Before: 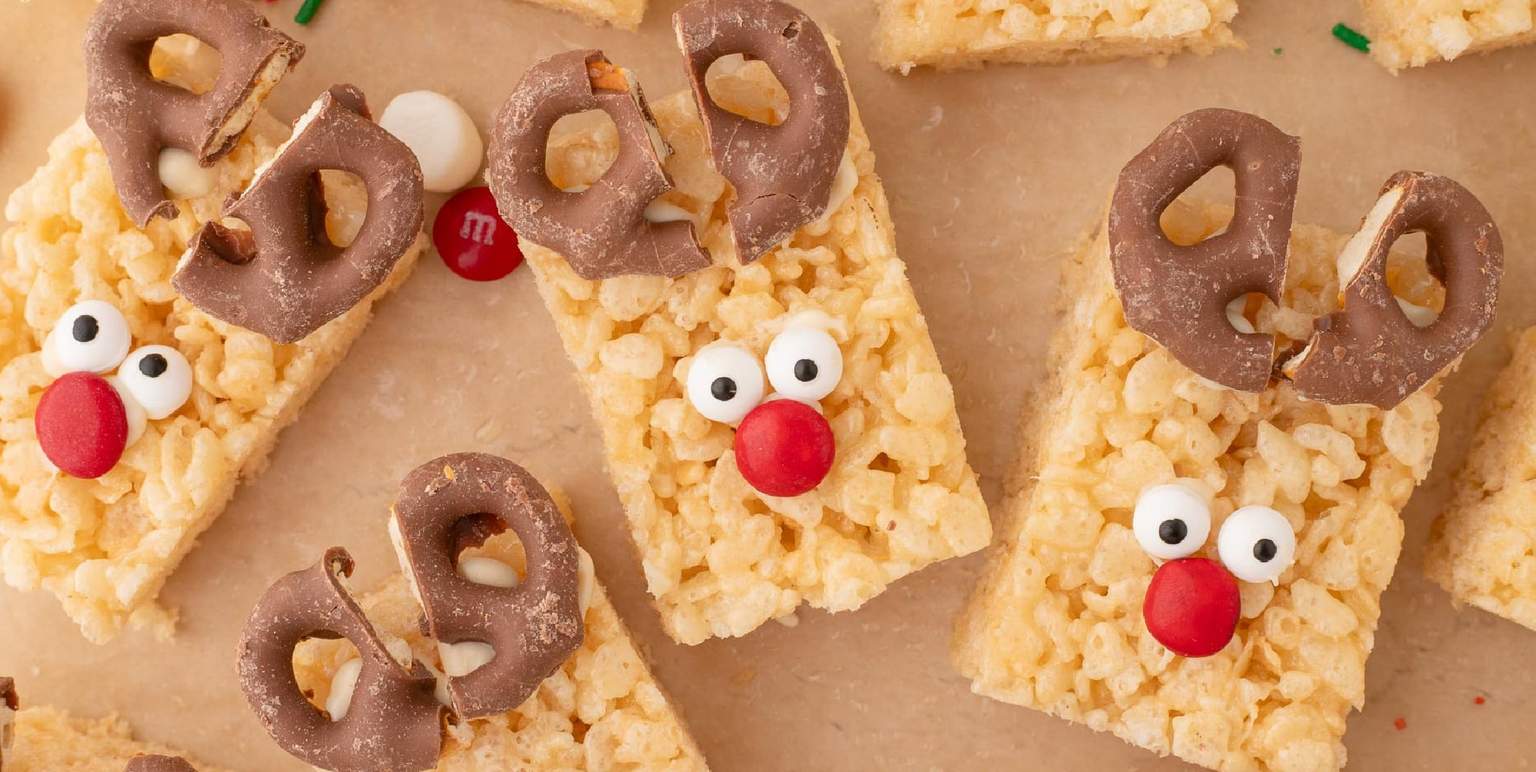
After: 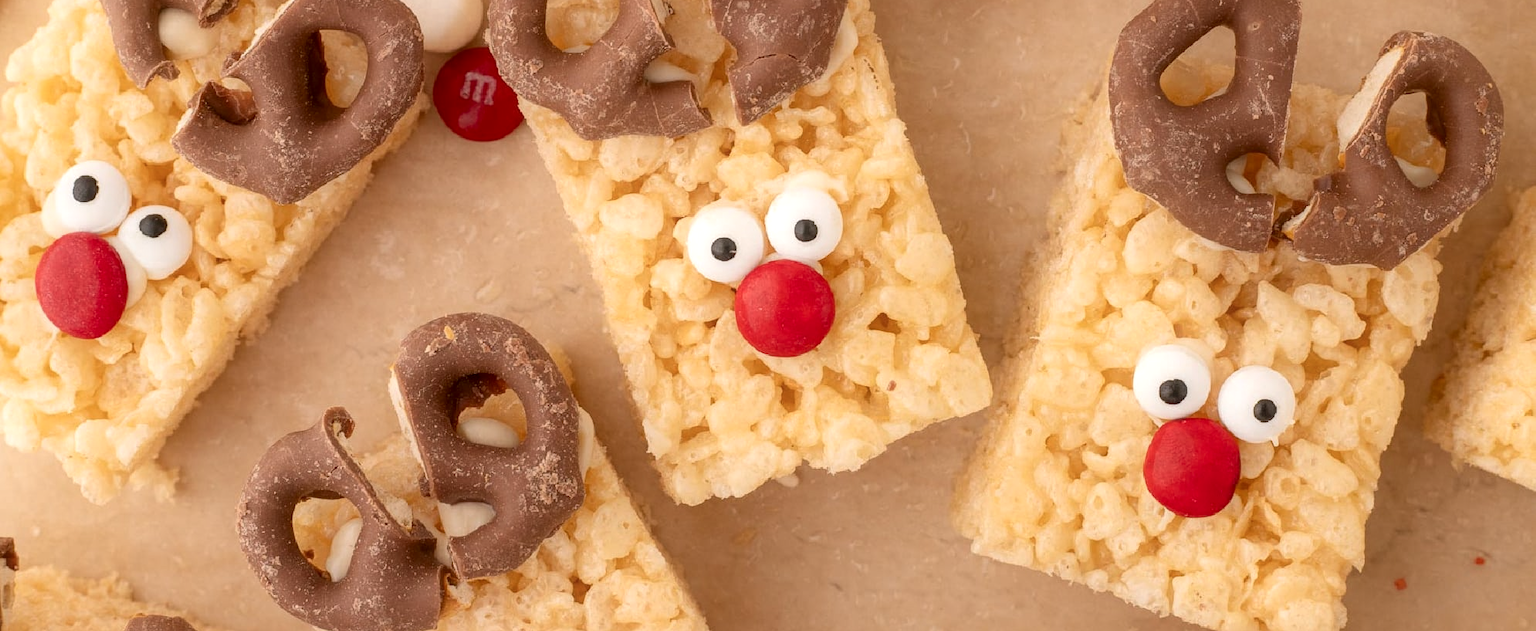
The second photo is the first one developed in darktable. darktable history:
local contrast: highlights 77%, shadows 56%, detail 173%, midtone range 0.422
contrast equalizer: octaves 7, y [[0.6 ×6], [0.55 ×6], [0 ×6], [0 ×6], [0 ×6]], mix -0.996
crop and rotate: top 18.14%
